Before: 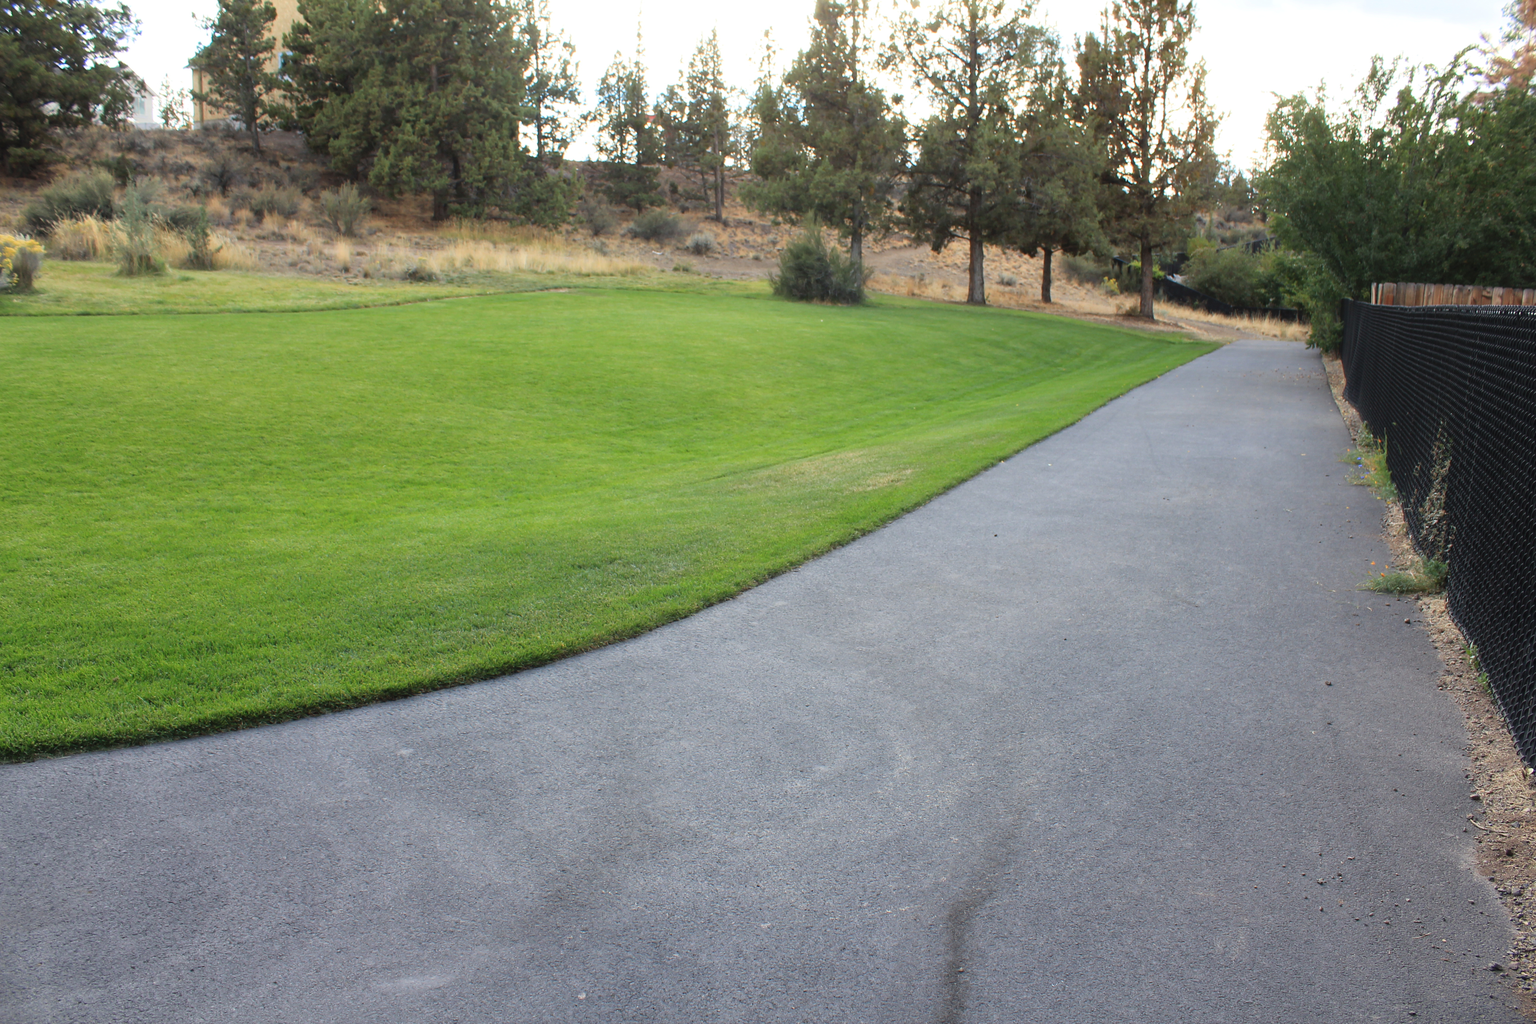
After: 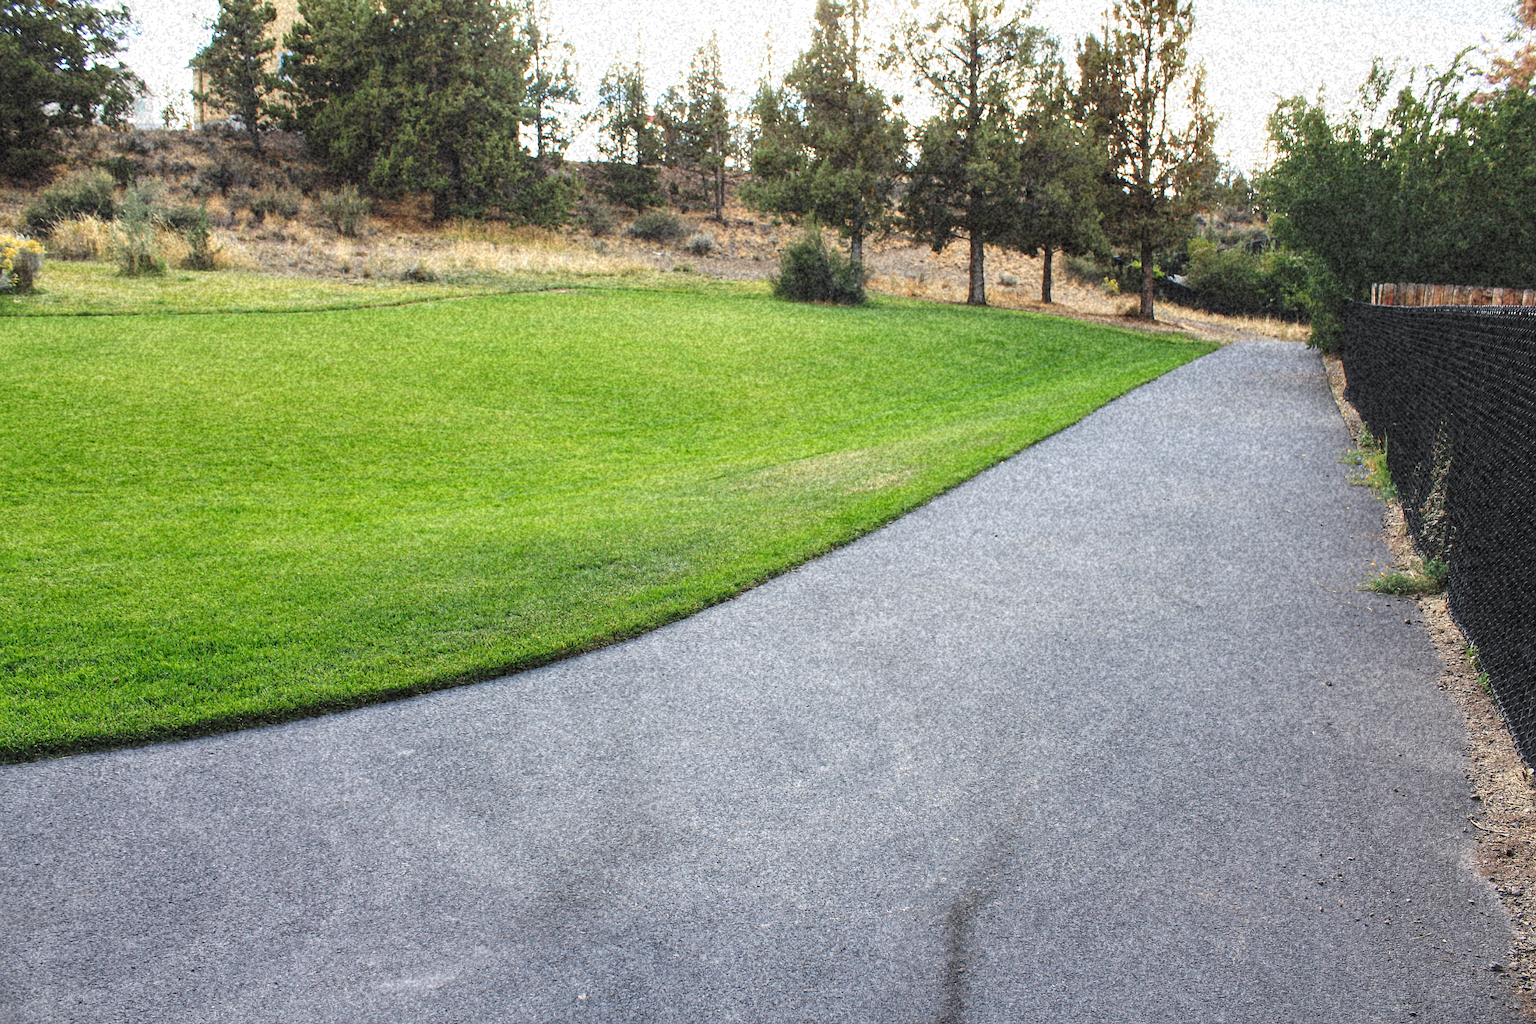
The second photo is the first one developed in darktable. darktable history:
tone curve: curves: ch0 [(0, 0) (0.003, 0.077) (0.011, 0.089) (0.025, 0.105) (0.044, 0.122) (0.069, 0.134) (0.1, 0.151) (0.136, 0.171) (0.177, 0.198) (0.224, 0.23) (0.277, 0.273) (0.335, 0.343) (0.399, 0.422) (0.468, 0.508) (0.543, 0.601) (0.623, 0.695) (0.709, 0.782) (0.801, 0.866) (0.898, 0.934) (1, 1)], preserve colors none
sharpen: on, module defaults
local contrast: on, module defaults
grain: coarseness 46.9 ISO, strength 50.21%, mid-tones bias 0%
